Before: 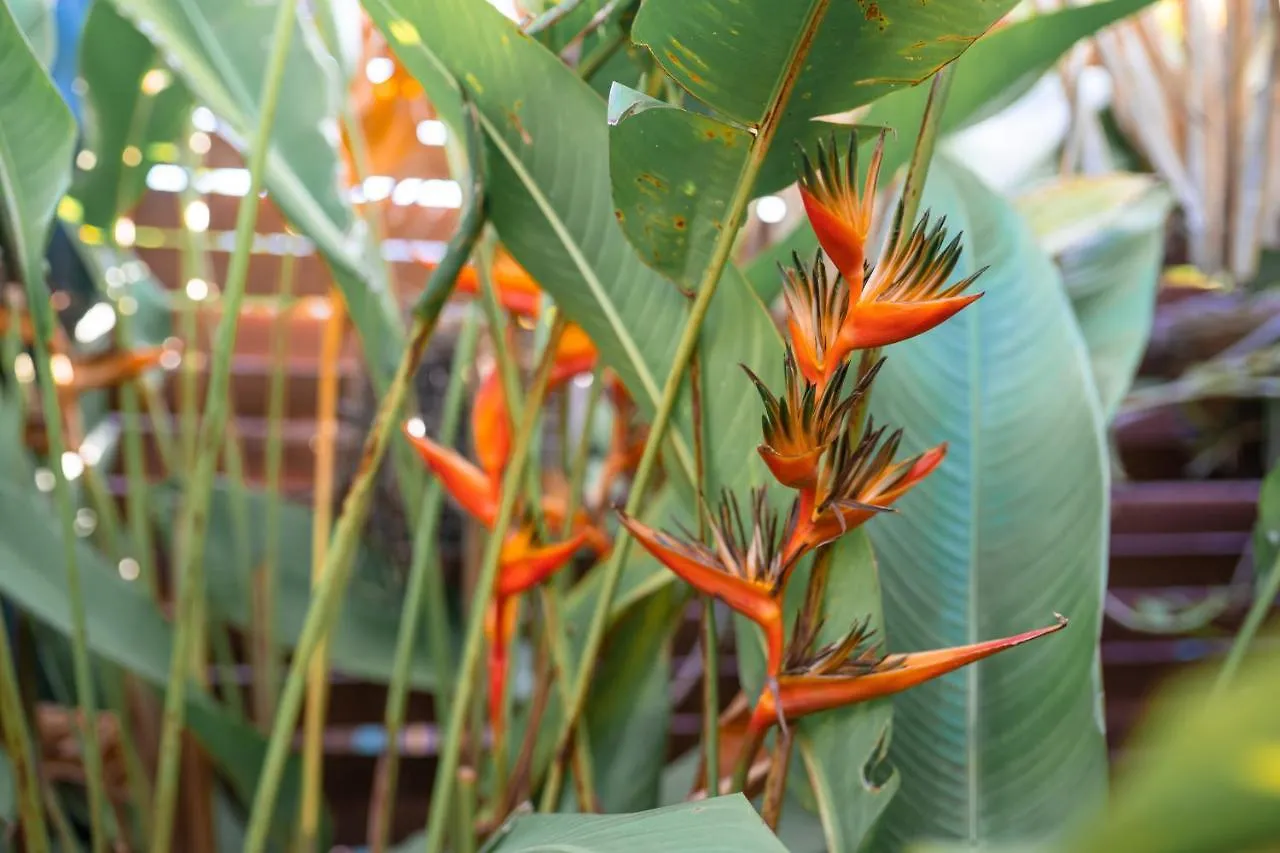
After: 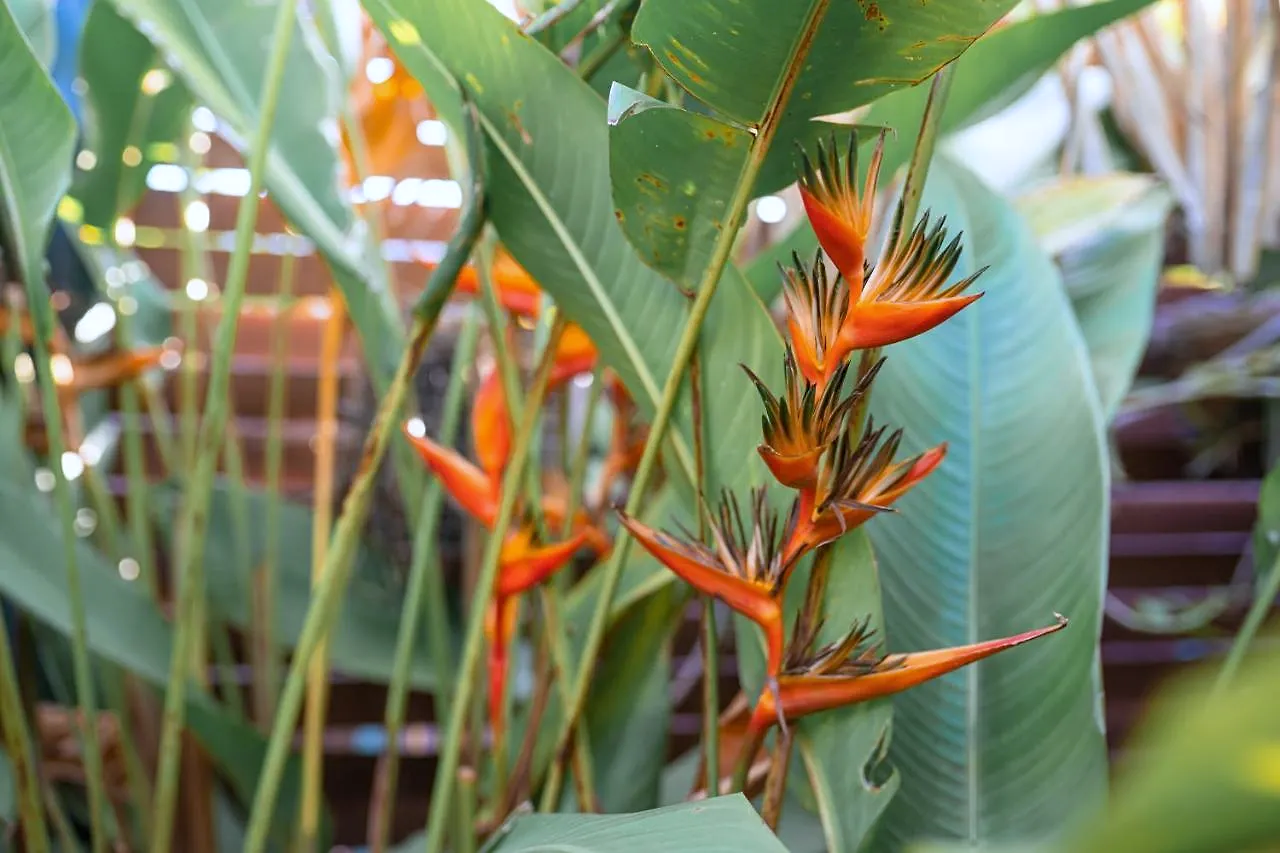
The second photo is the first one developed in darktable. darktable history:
sharpen: amount 0.2
white balance: red 0.967, blue 1.049
